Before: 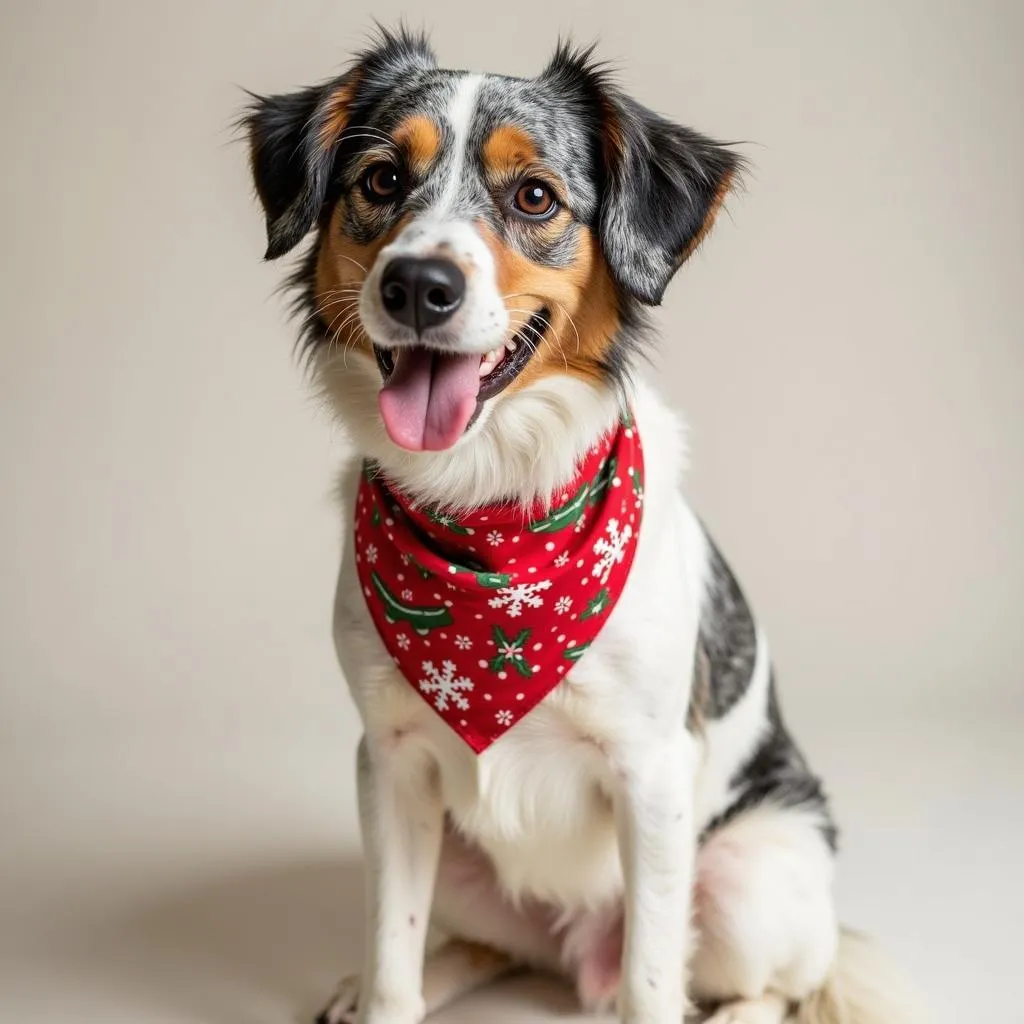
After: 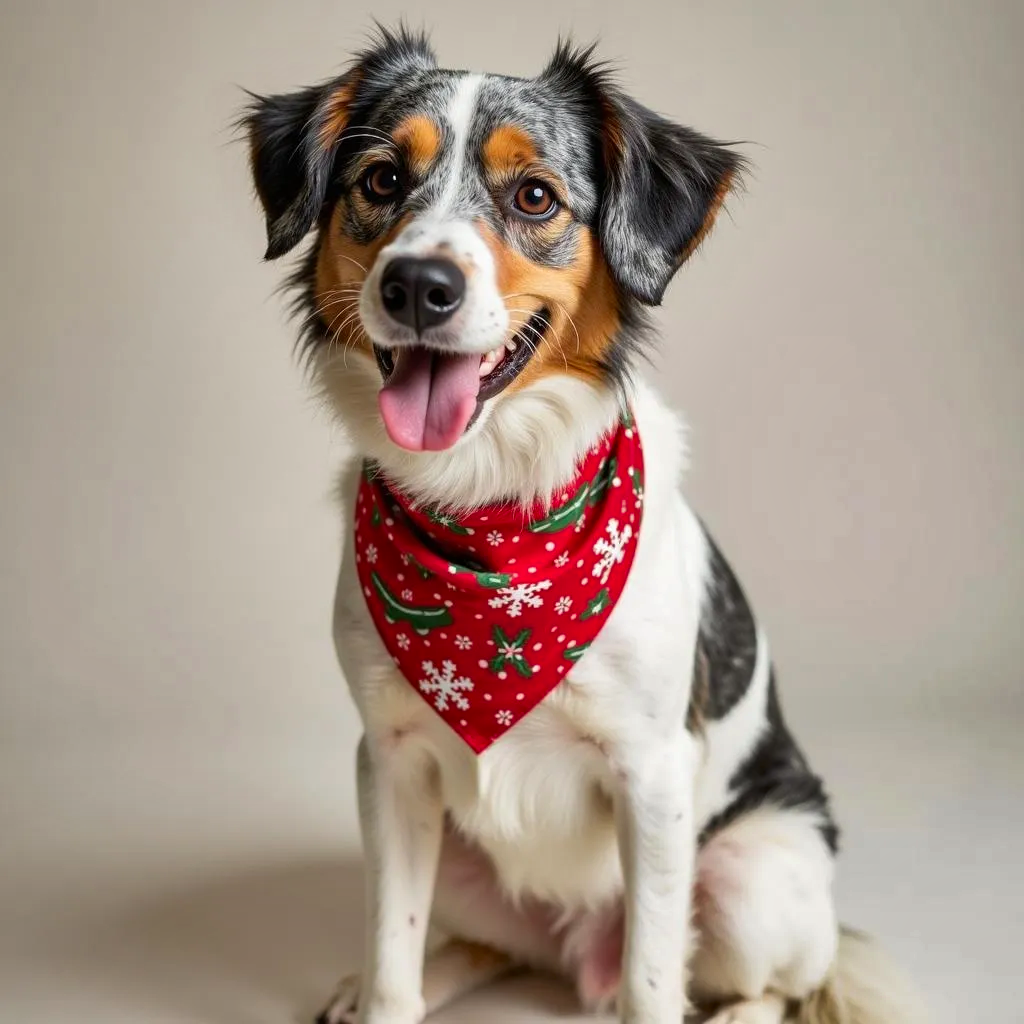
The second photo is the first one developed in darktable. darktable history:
contrast brightness saturation: saturation 0.1
shadows and highlights: shadows 60, highlights -60.23, soften with gaussian
